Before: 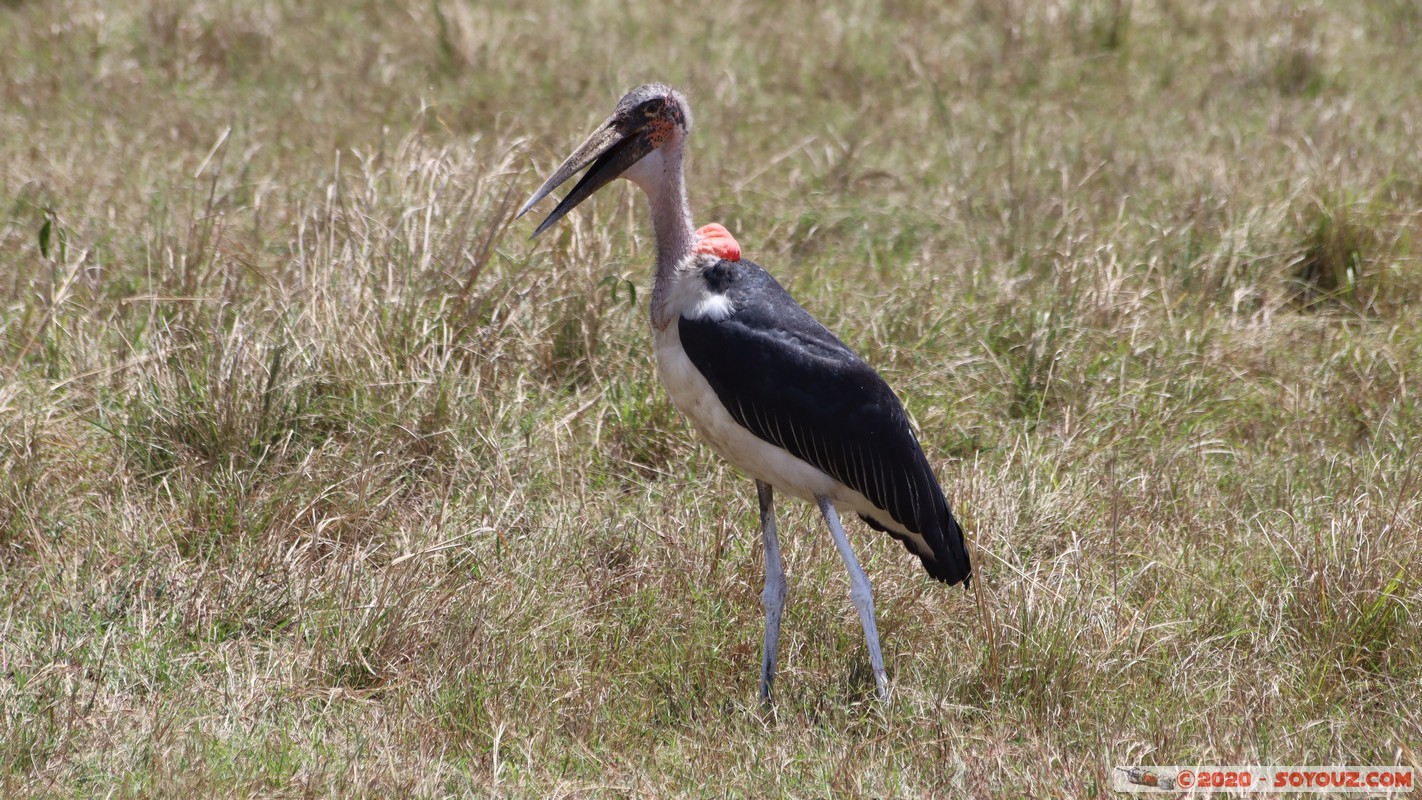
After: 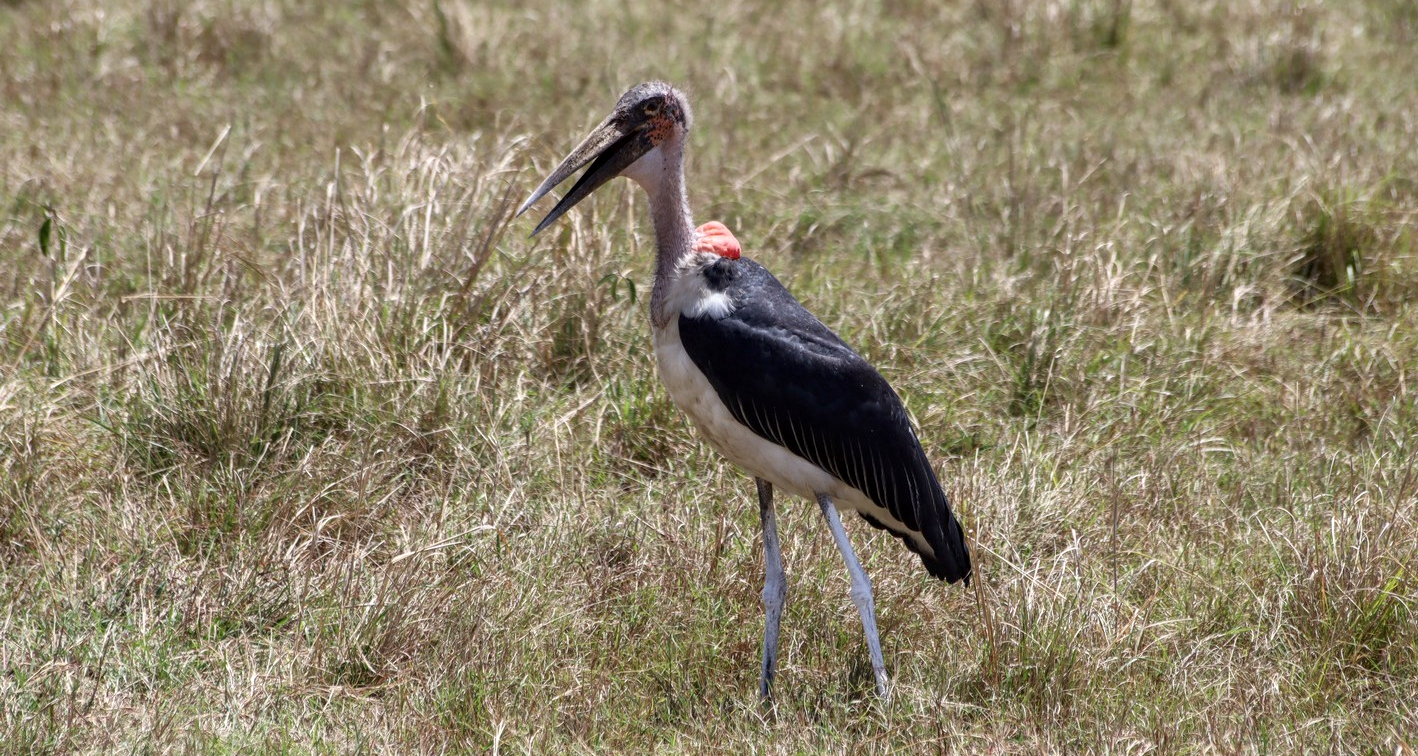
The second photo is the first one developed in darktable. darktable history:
crop: top 0.347%, right 0.259%, bottom 5.097%
local contrast: detail 130%
